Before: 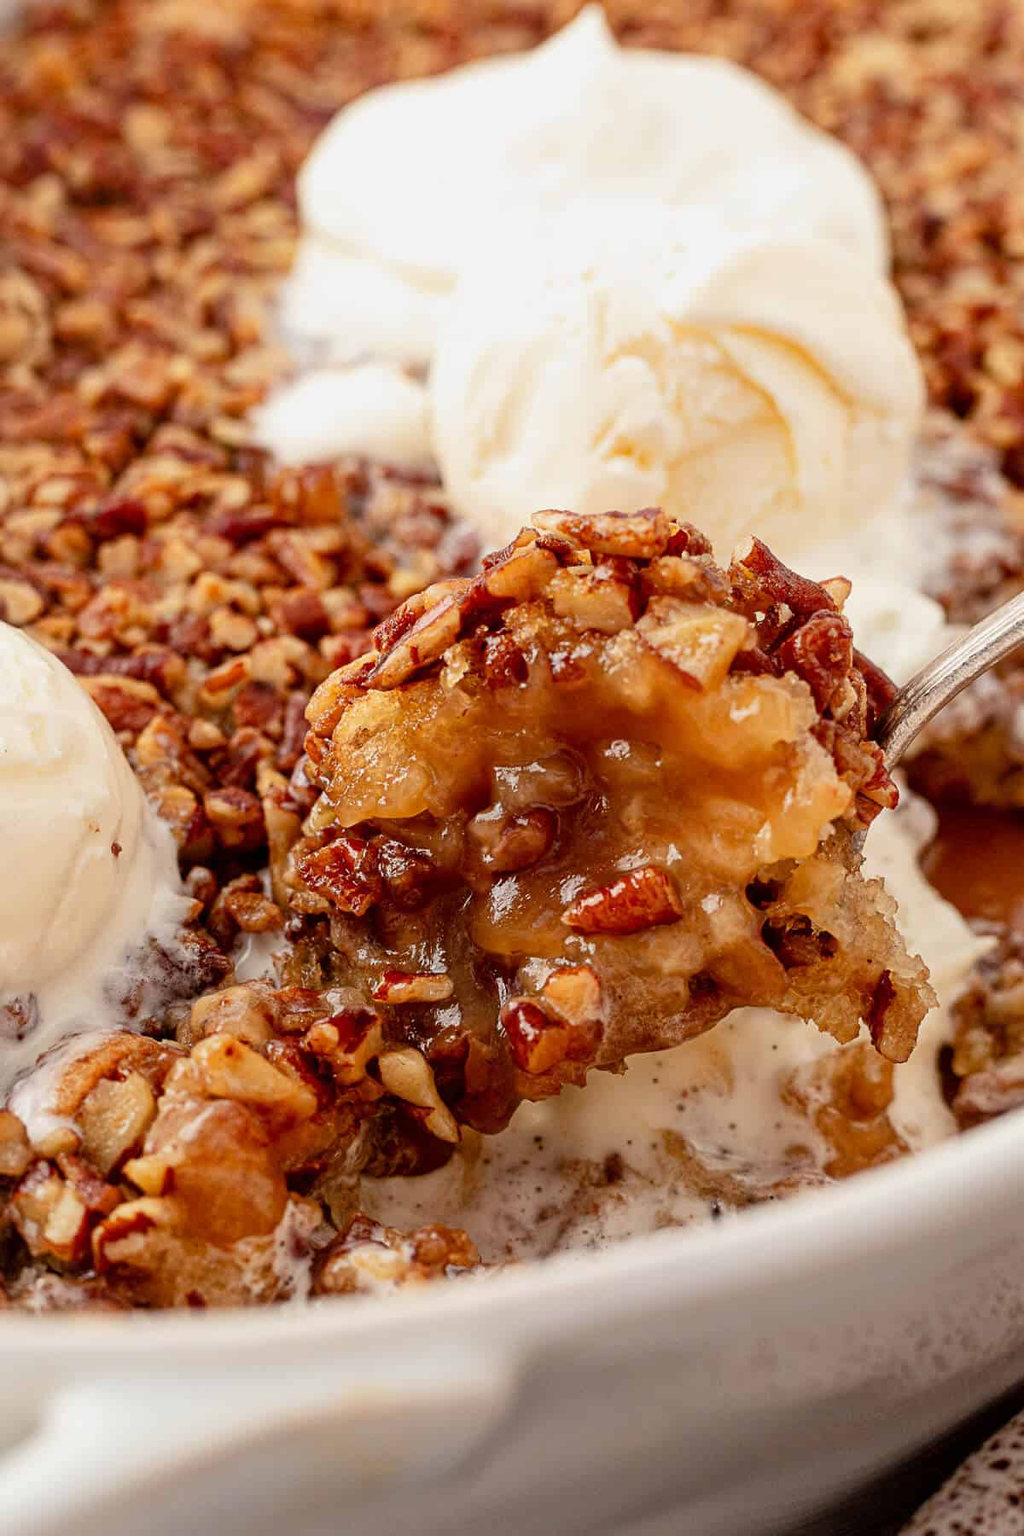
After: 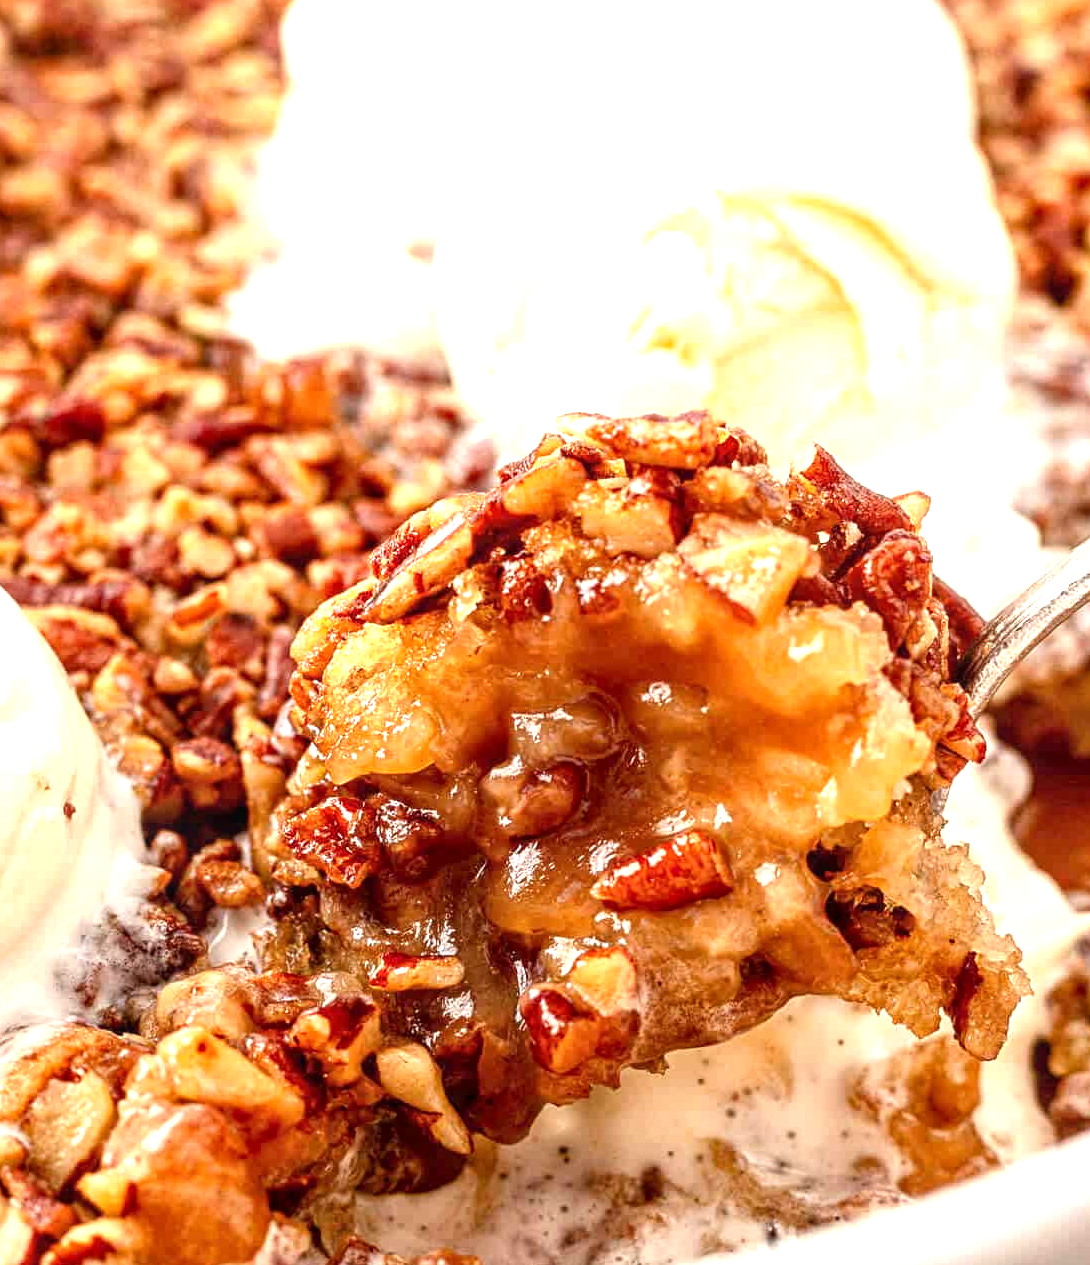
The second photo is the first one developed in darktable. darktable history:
tone equalizer: on, module defaults
local contrast: on, module defaults
exposure: exposure 1 EV, compensate highlight preservation false
crop: left 5.596%, top 10.314%, right 3.534%, bottom 19.395%
